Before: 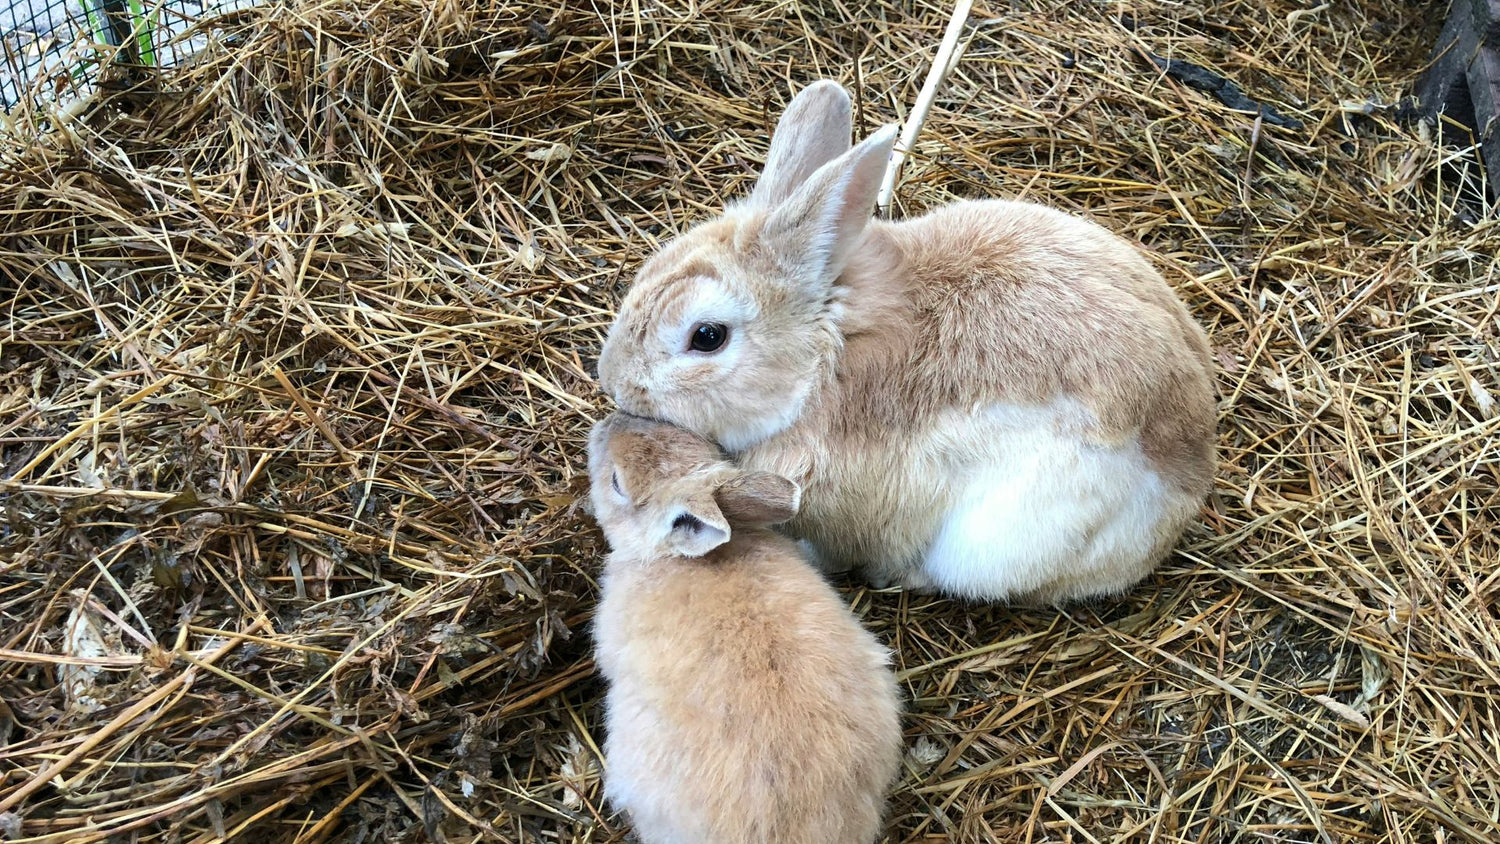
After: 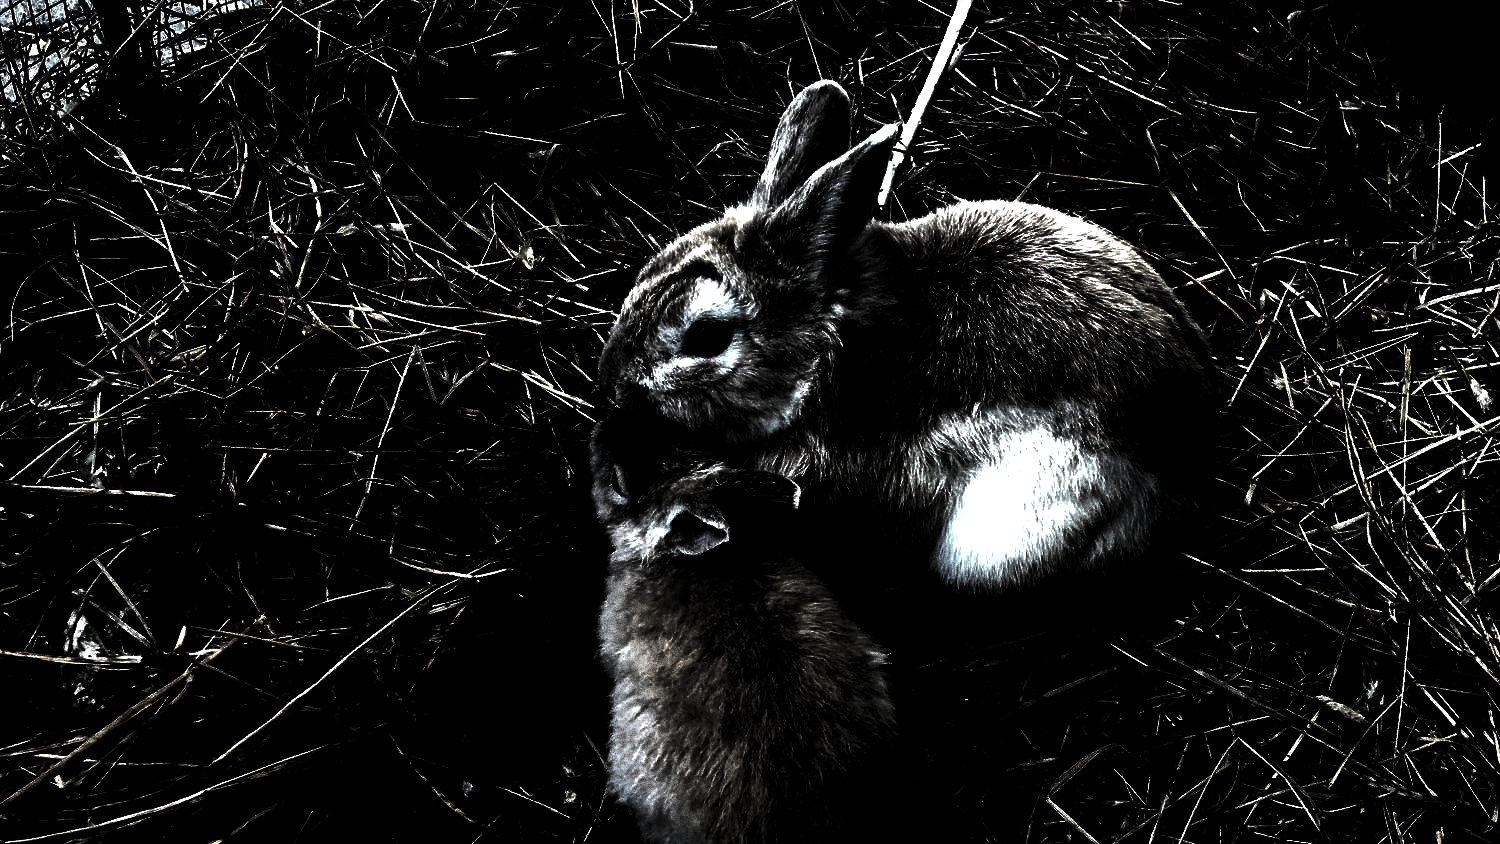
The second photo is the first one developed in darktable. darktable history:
levels: levels [0.721, 0.937, 0.997]
exposure: exposure 0.217 EV, compensate highlight preservation false
contrast brightness saturation: contrast 0.05, brightness 0.06, saturation 0.01
grain: coarseness 0.09 ISO, strength 40%
